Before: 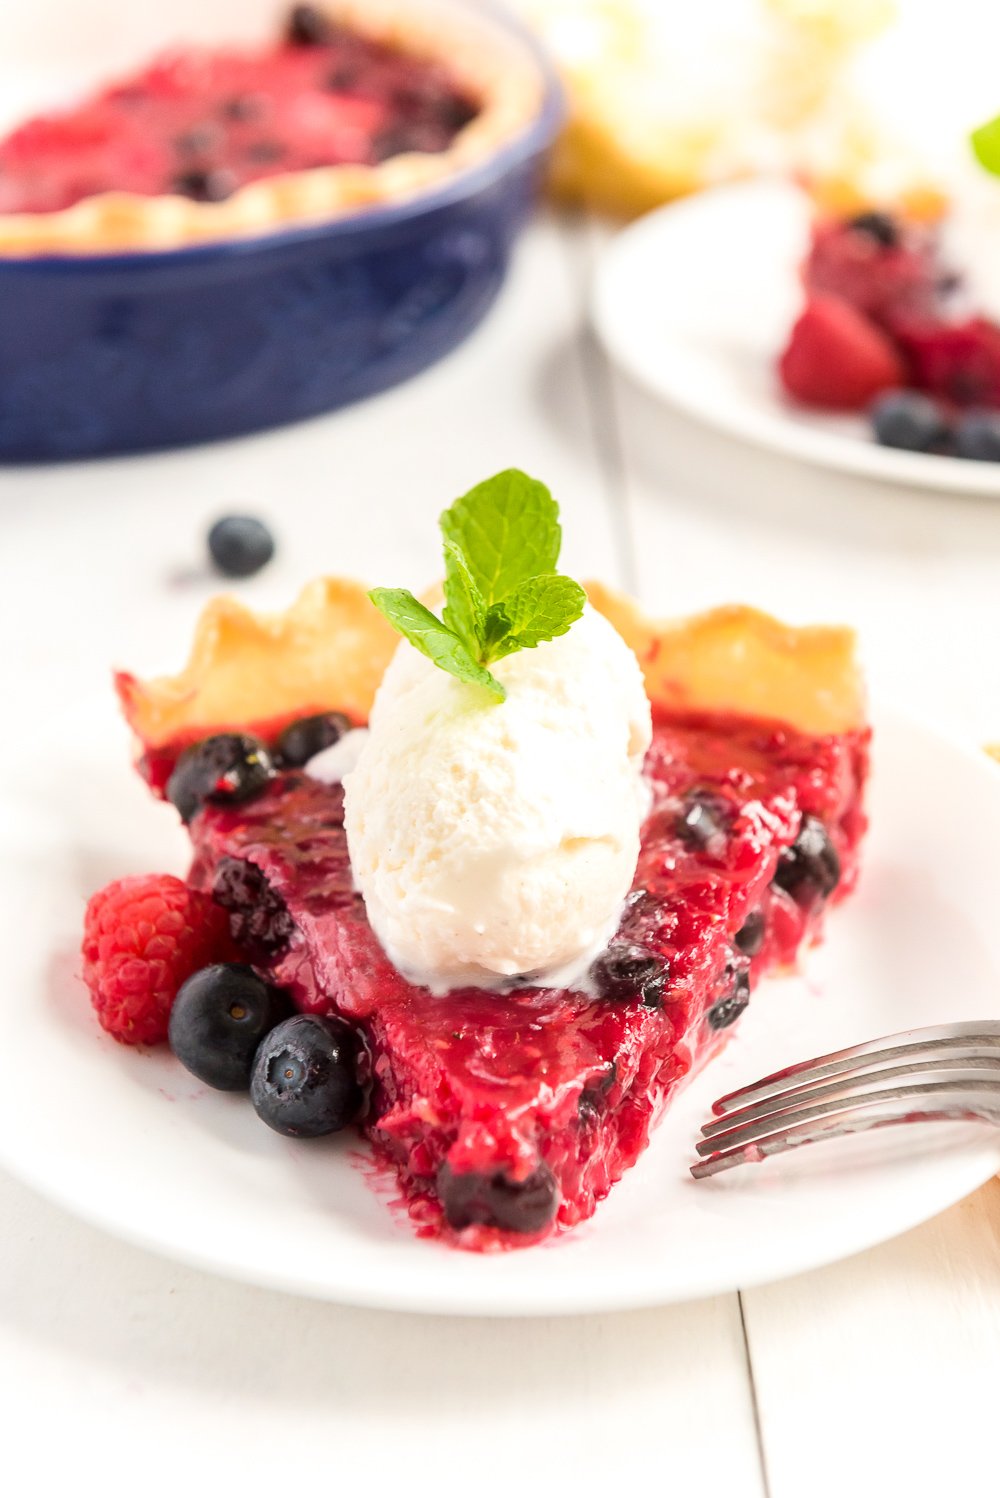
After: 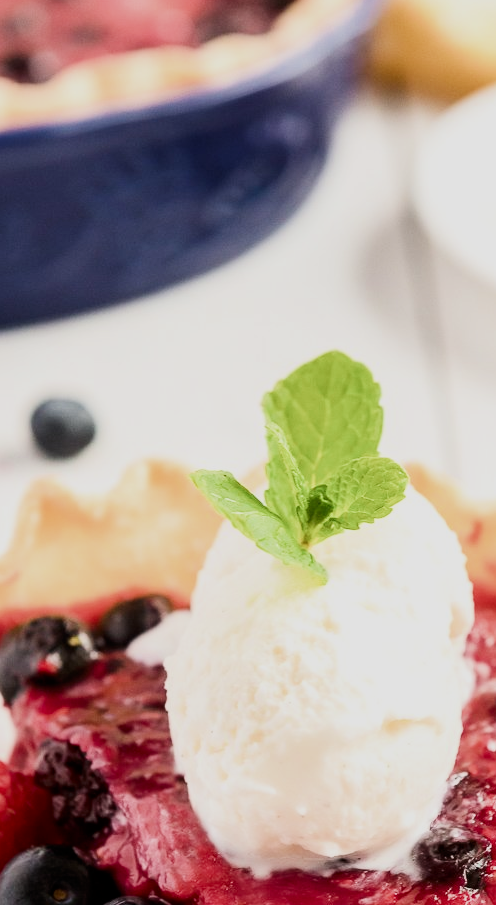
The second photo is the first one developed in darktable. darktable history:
filmic rgb: black relative exposure -7.65 EV, white relative exposure 4.56 EV, hardness 3.61, add noise in highlights 0, preserve chrominance max RGB, color science v3 (2019), use custom middle-gray values true, contrast in highlights soft
crop: left 17.829%, top 7.914%, right 32.479%, bottom 31.647%
contrast brightness saturation: contrast 0.217
